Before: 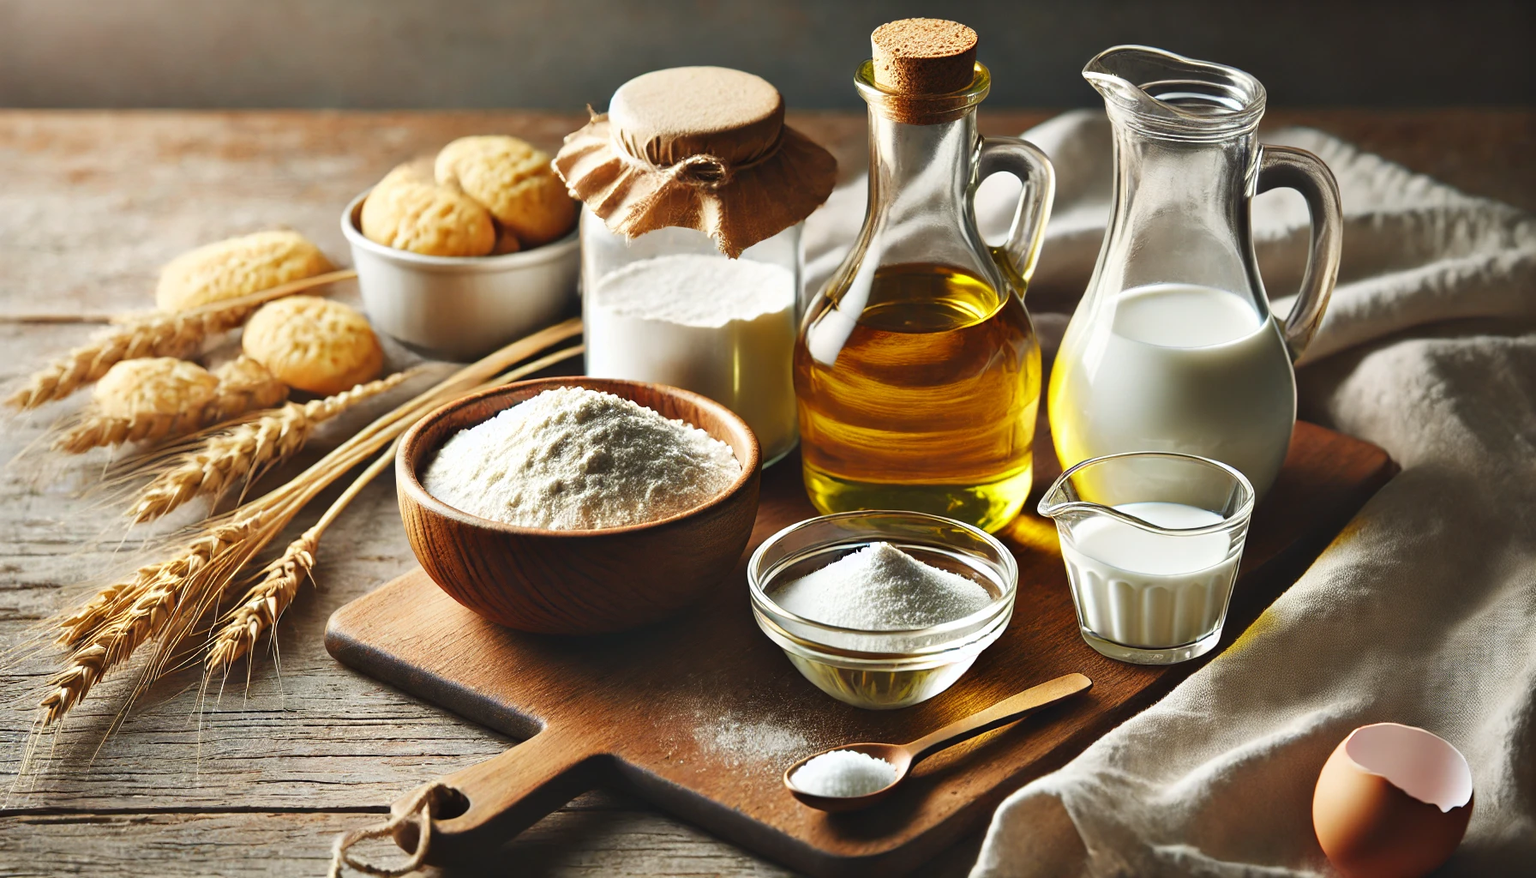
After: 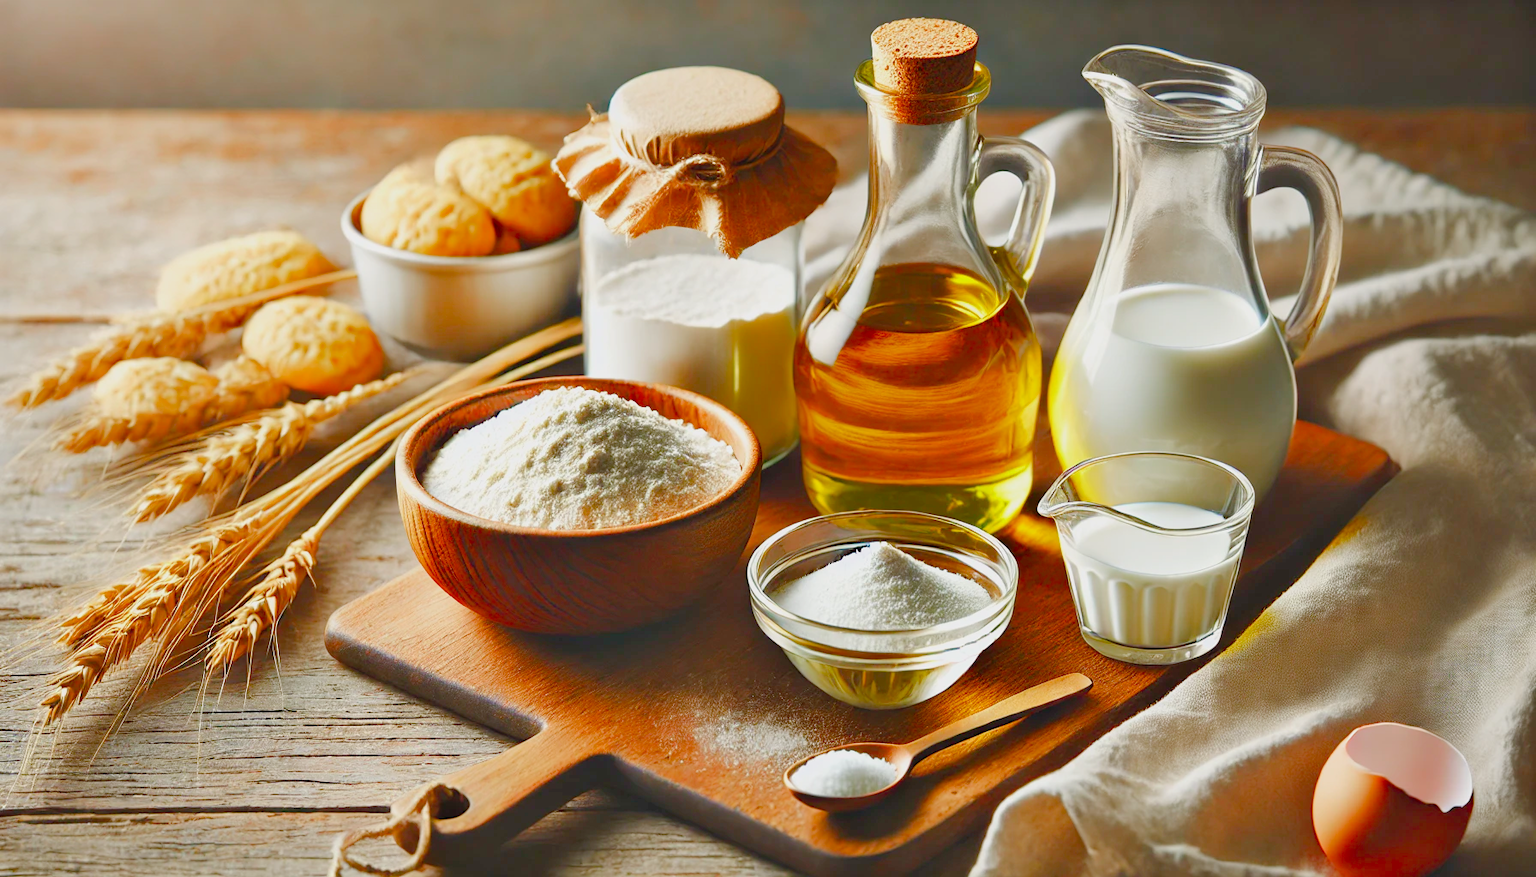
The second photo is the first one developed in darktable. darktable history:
tone curve: curves: ch0 [(0, 0) (0.004, 0.008) (0.077, 0.156) (0.169, 0.29) (0.774, 0.774) (0.988, 0.926)], color space Lab, linked channels, preserve colors none
color balance rgb: perceptual saturation grading › global saturation 20%, perceptual saturation grading › highlights -25%, perceptual saturation grading › shadows 25%
exposure: black level correction 0.001, compensate highlight preservation false
vibrance: on, module defaults
